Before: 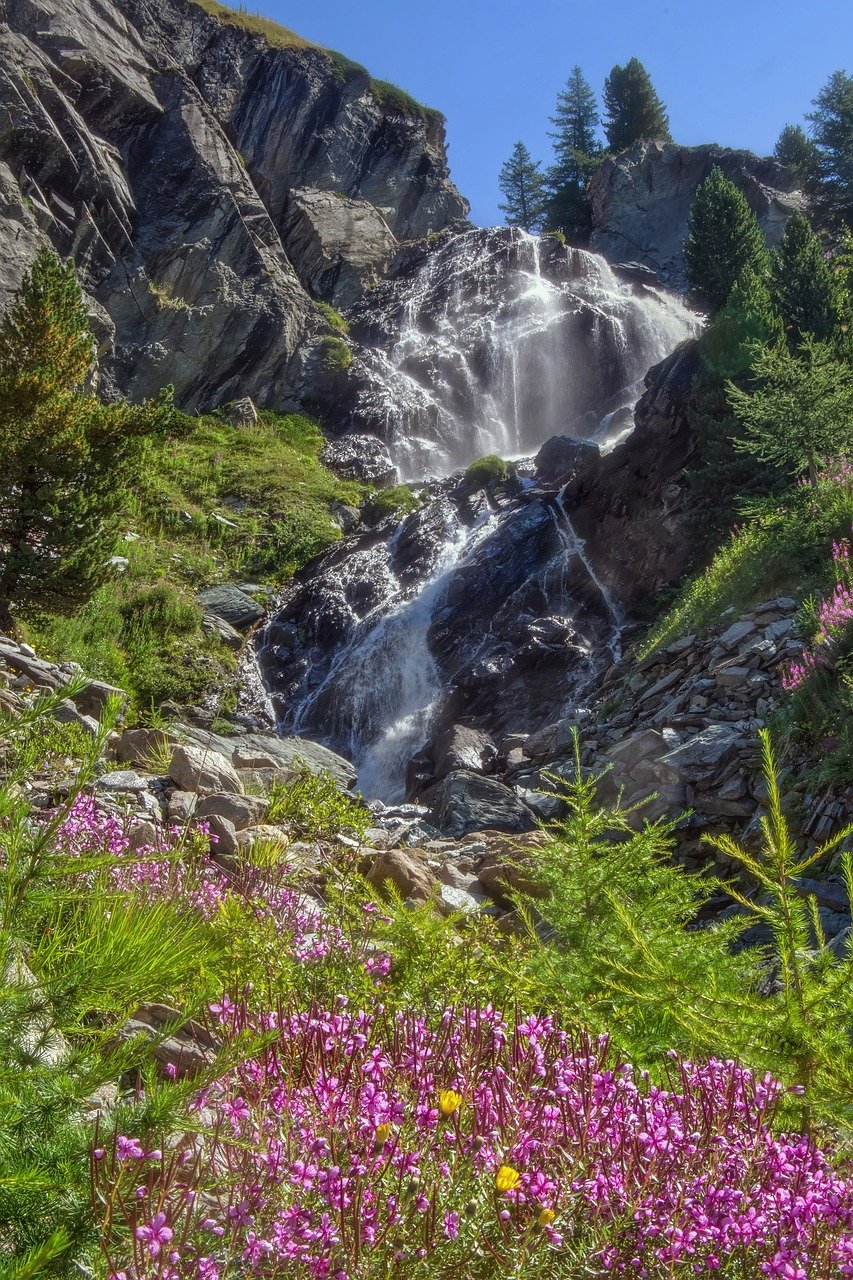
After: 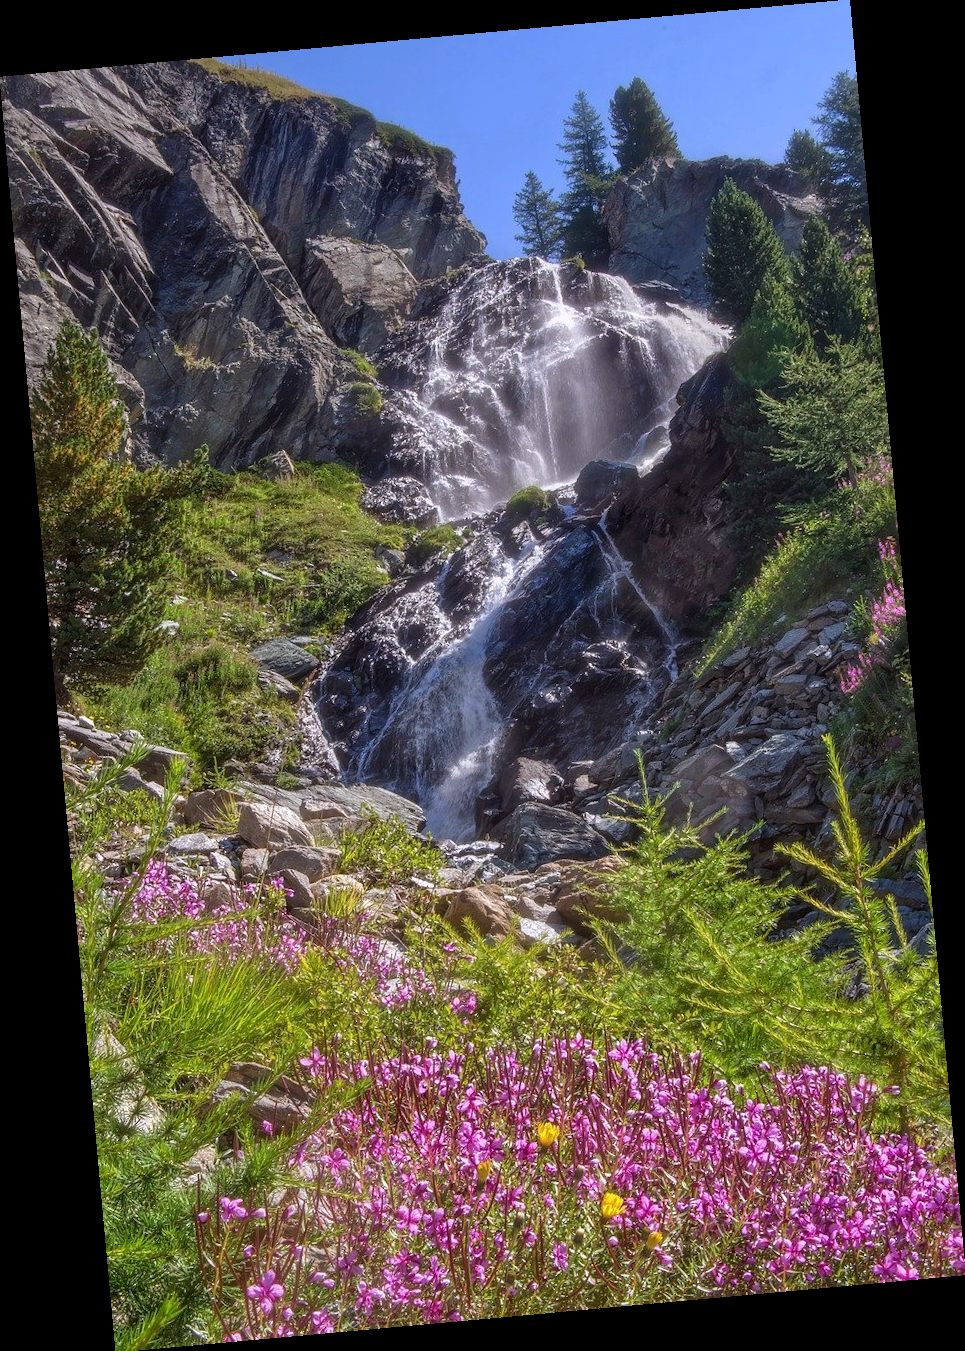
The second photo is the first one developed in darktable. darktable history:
white balance: red 1.05, blue 1.072
rotate and perspective: rotation -5.2°, automatic cropping off
